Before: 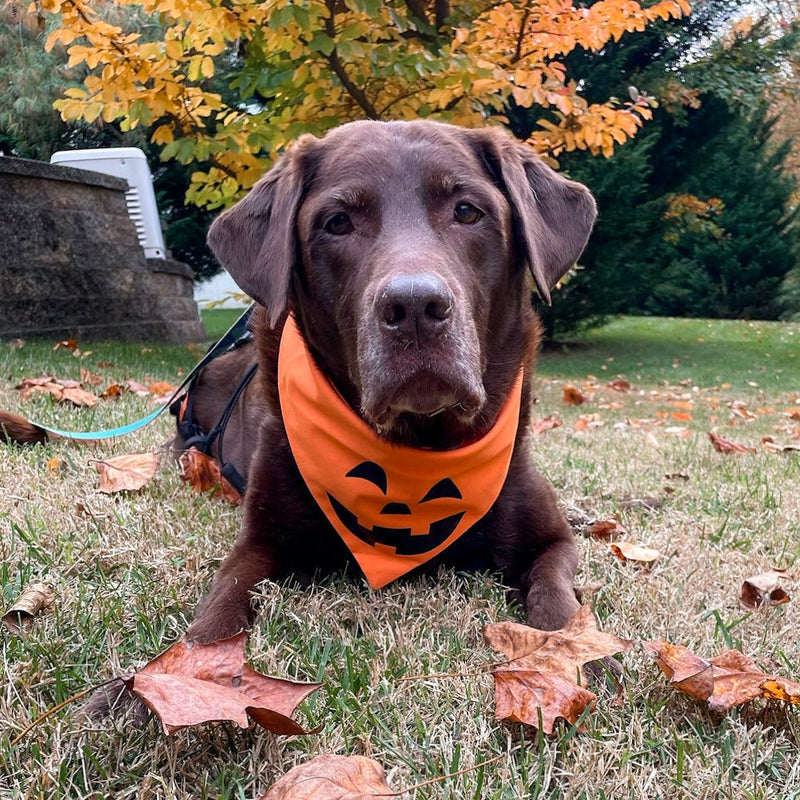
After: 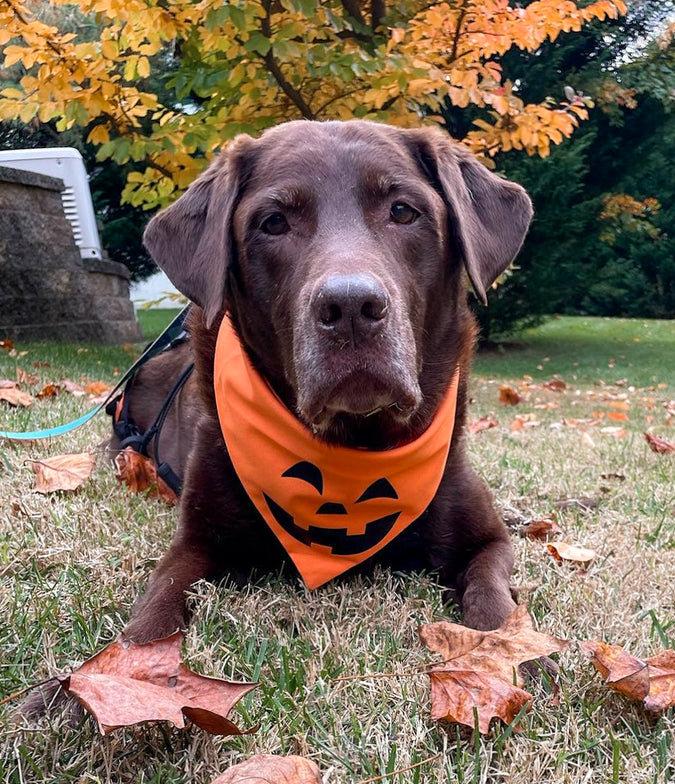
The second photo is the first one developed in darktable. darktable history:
crop: left 8.026%, right 7.374%
tone equalizer: on, module defaults
